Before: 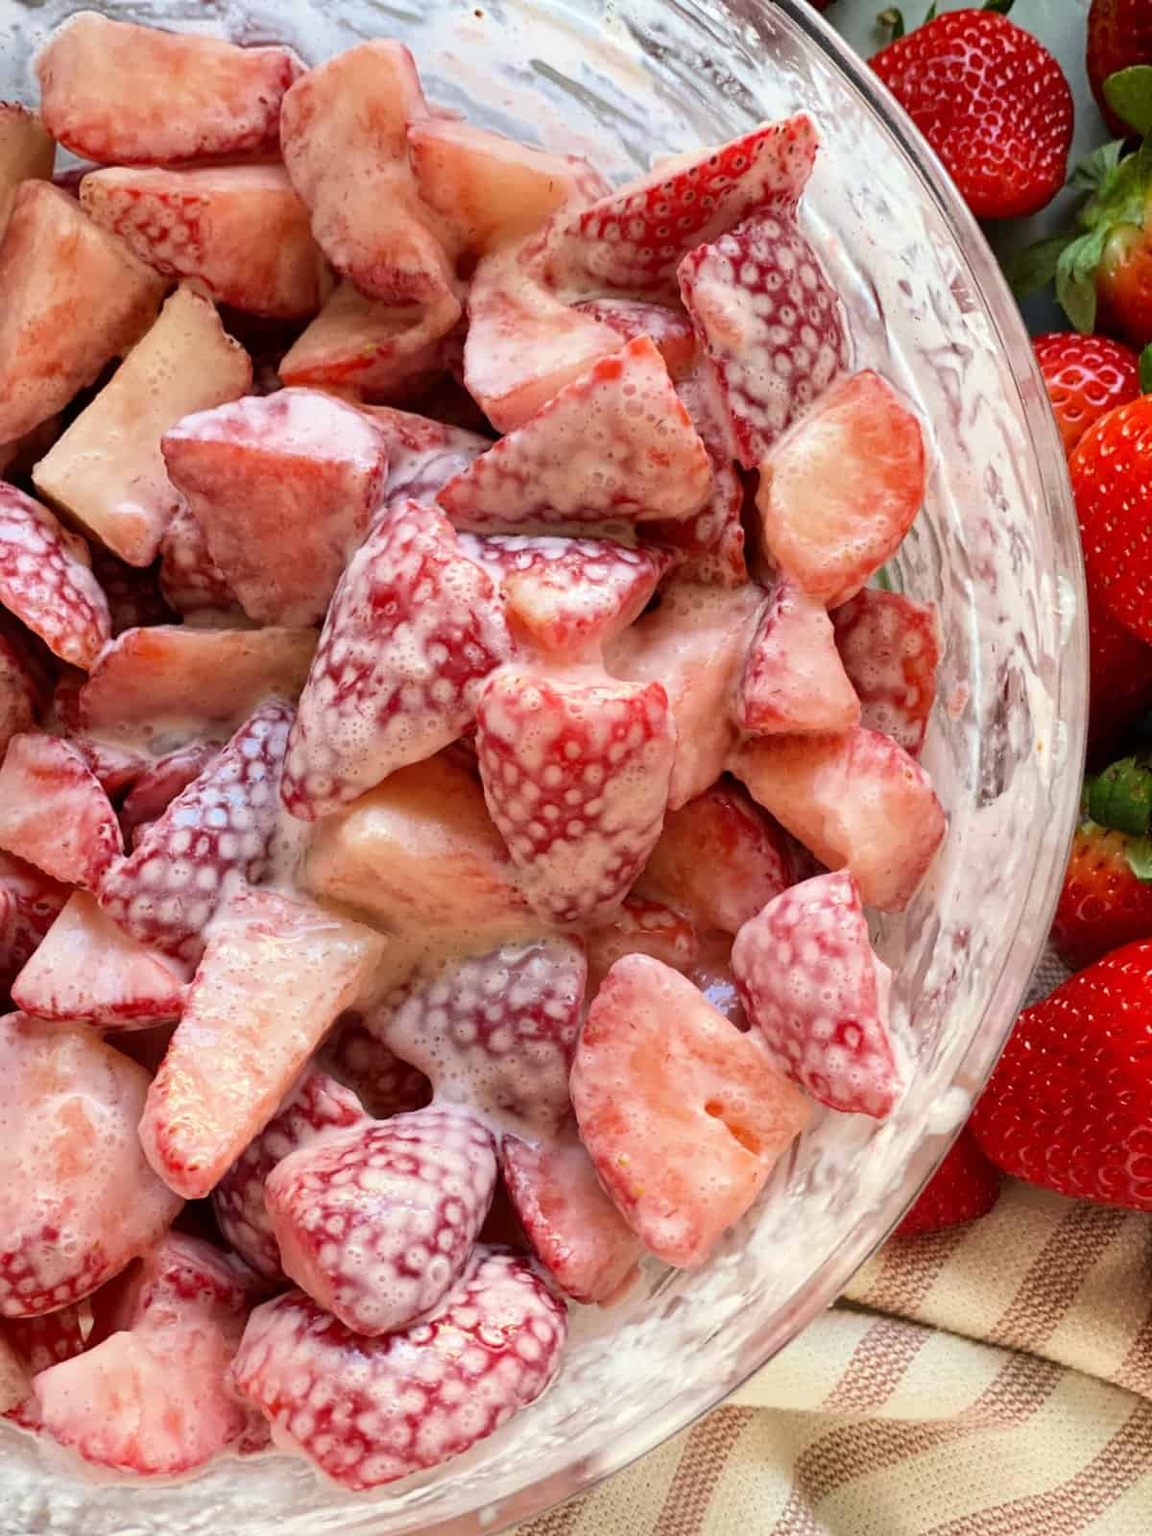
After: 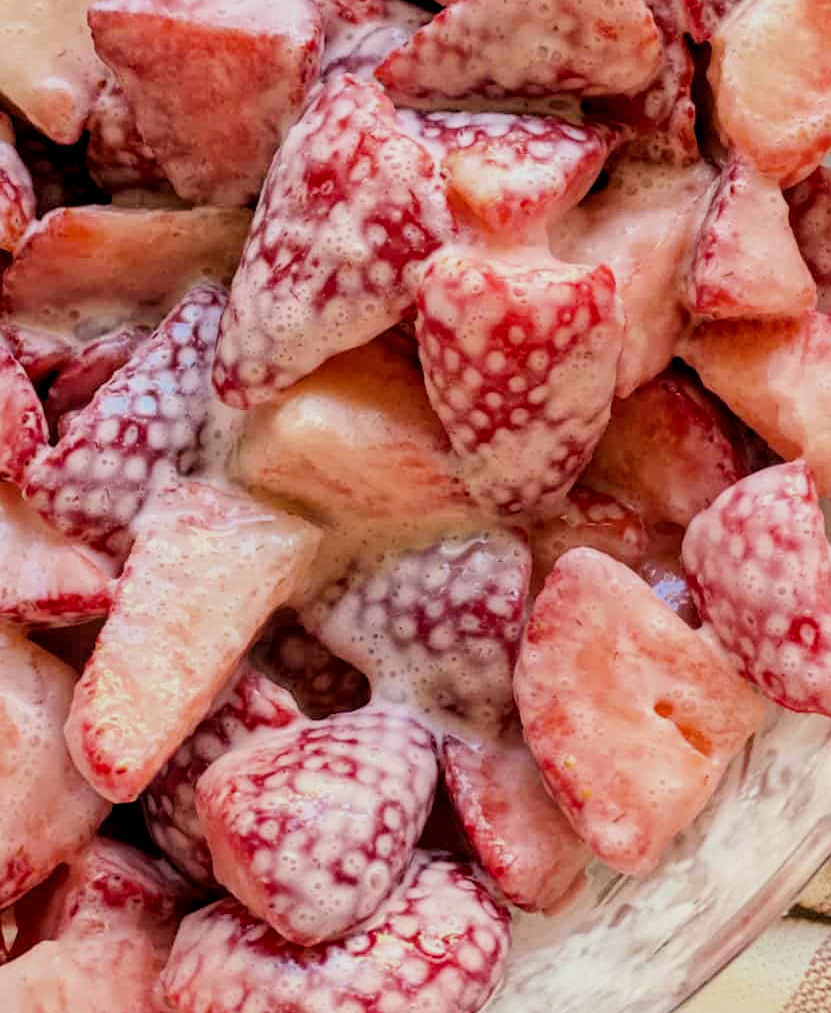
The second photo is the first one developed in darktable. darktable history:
filmic rgb: black relative exposure -7.88 EV, white relative exposure 4.15 EV, hardness 4.04, latitude 51.1%, contrast 1.011, shadows ↔ highlights balance 5.47%
local contrast: on, module defaults
crop: left 6.743%, top 27.879%, right 23.97%, bottom 8.78%
color balance rgb: perceptual saturation grading › global saturation 0.978%, perceptual saturation grading › mid-tones 11.727%, global vibrance 20%
